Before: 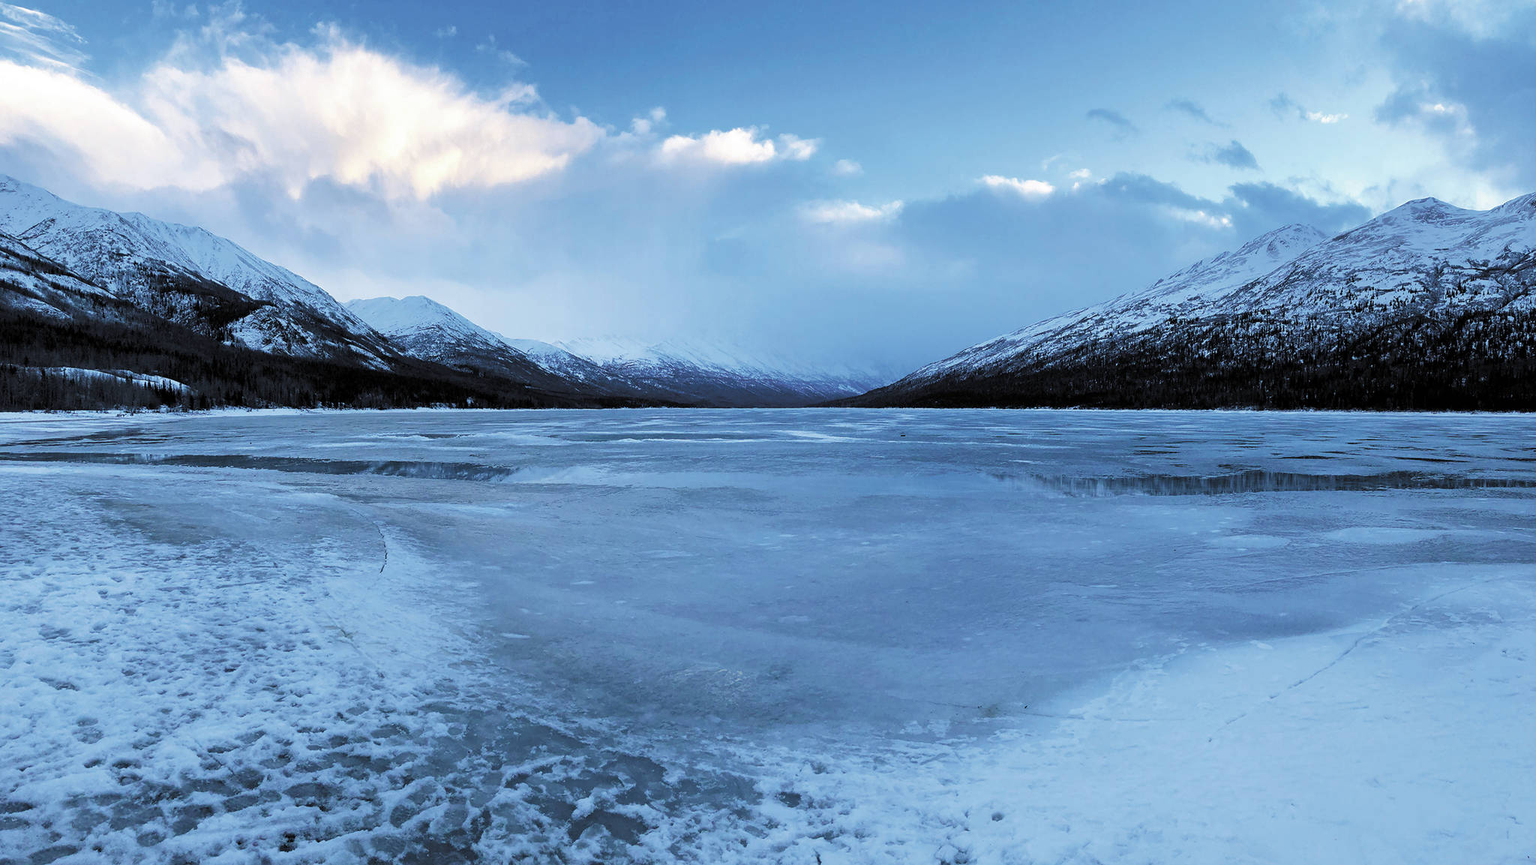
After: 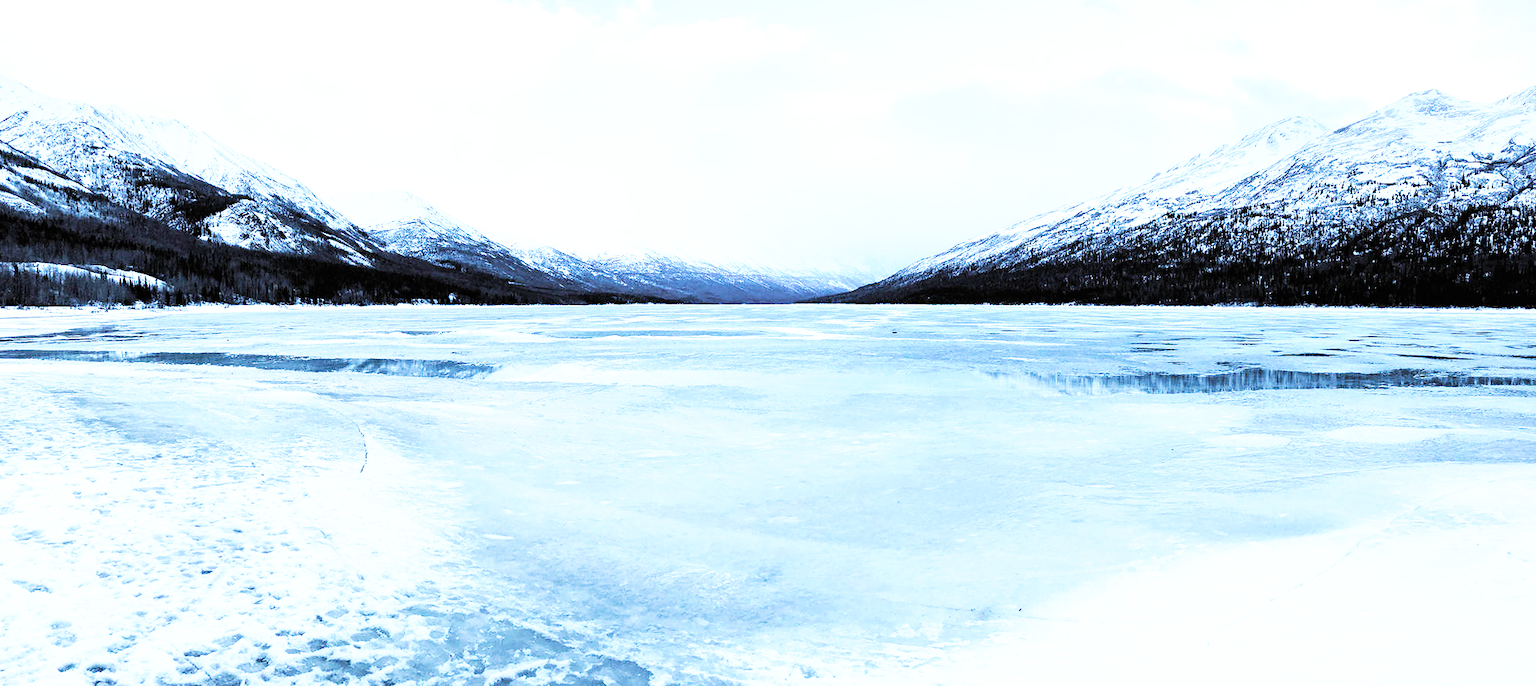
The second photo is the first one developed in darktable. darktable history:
base curve: curves: ch0 [(0, 0) (0.007, 0.004) (0.027, 0.03) (0.046, 0.07) (0.207, 0.54) (0.442, 0.872) (0.673, 0.972) (1, 1)], preserve colors none
crop and rotate: left 1.832%, top 12.813%, right 0.307%, bottom 9.467%
exposure: black level correction 0, exposure 1.001 EV, compensate highlight preservation false
